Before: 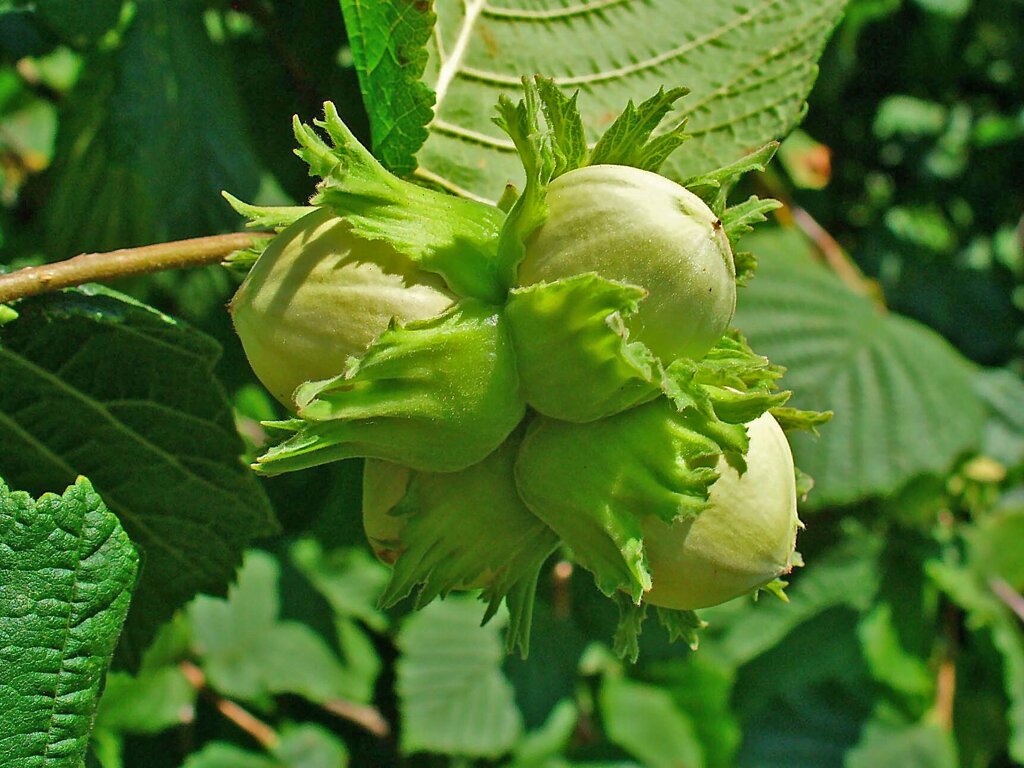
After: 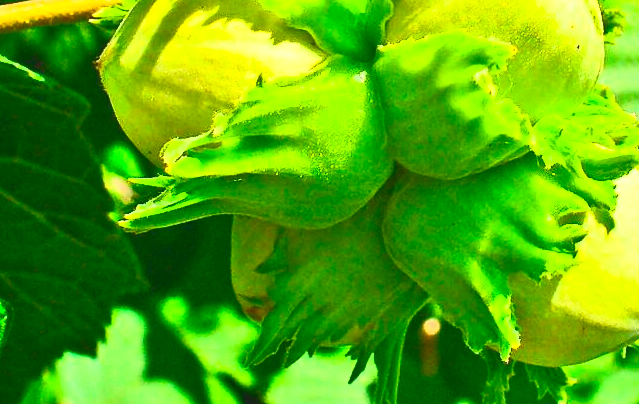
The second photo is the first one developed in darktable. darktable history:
color calibration: illuminant same as pipeline (D50), adaptation none (bypass), x 0.333, y 0.334, temperature 5023.54 K
tone equalizer: edges refinement/feathering 500, mask exposure compensation -1.57 EV, preserve details no
crop: left 12.947%, top 31.647%, right 24.64%, bottom 15.671%
contrast brightness saturation: contrast 0.984, brightness 0.997, saturation 0.997
